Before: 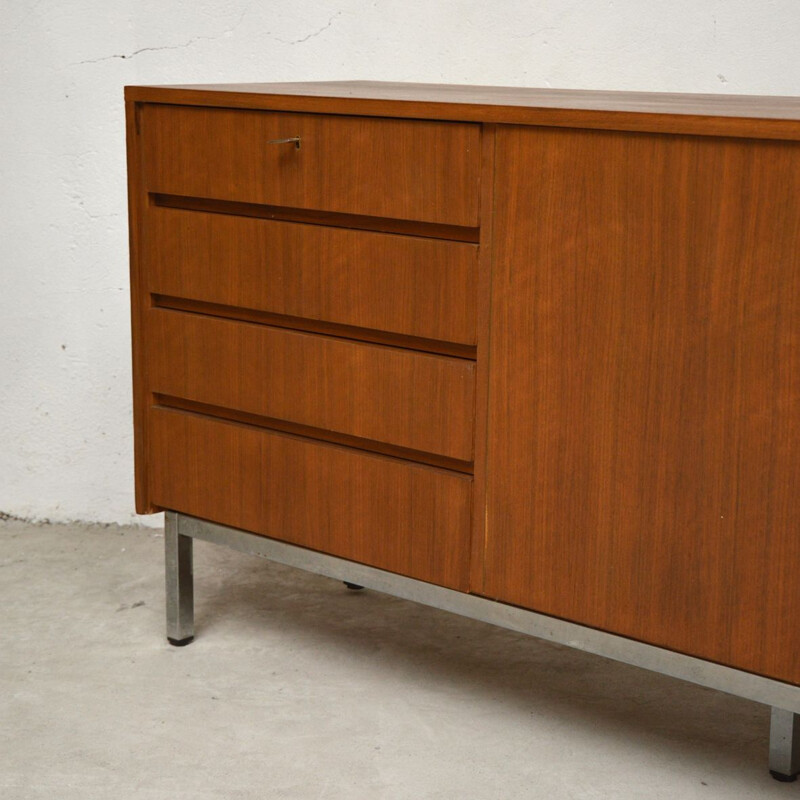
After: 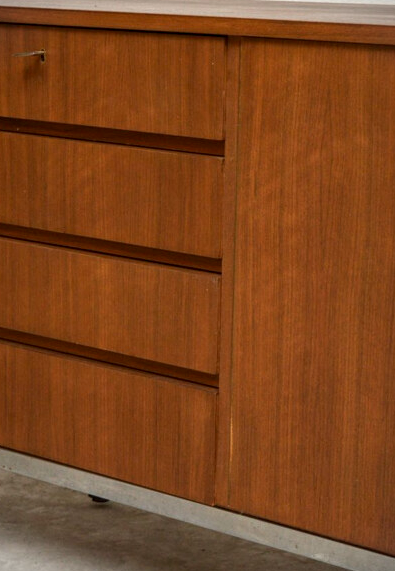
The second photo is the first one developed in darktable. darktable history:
crop: left 31.983%, top 10.922%, right 18.567%, bottom 17.585%
local contrast: detail 130%
vignetting: fall-off start 99.33%
